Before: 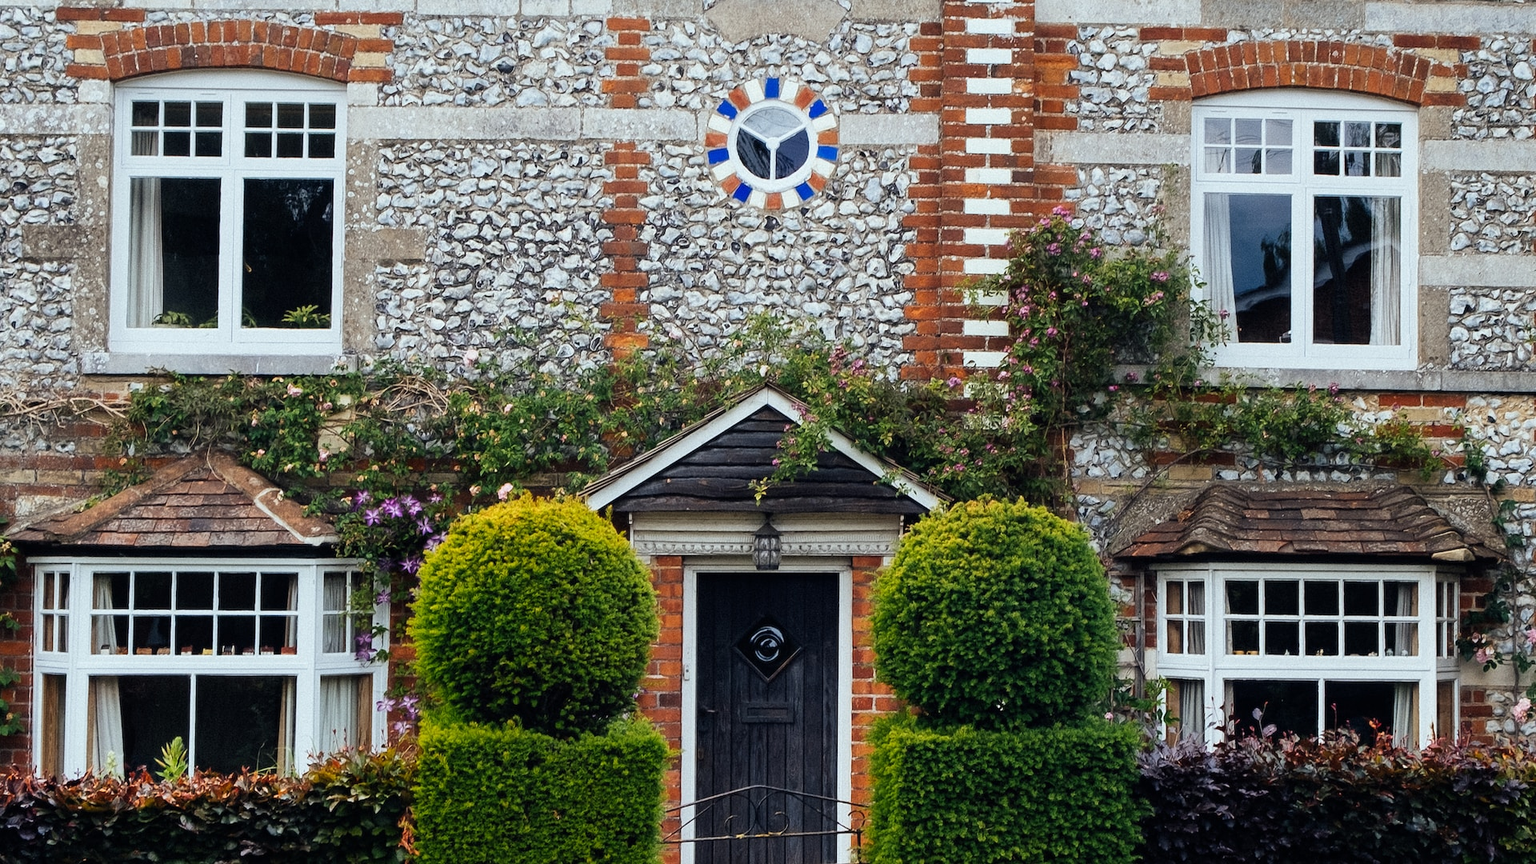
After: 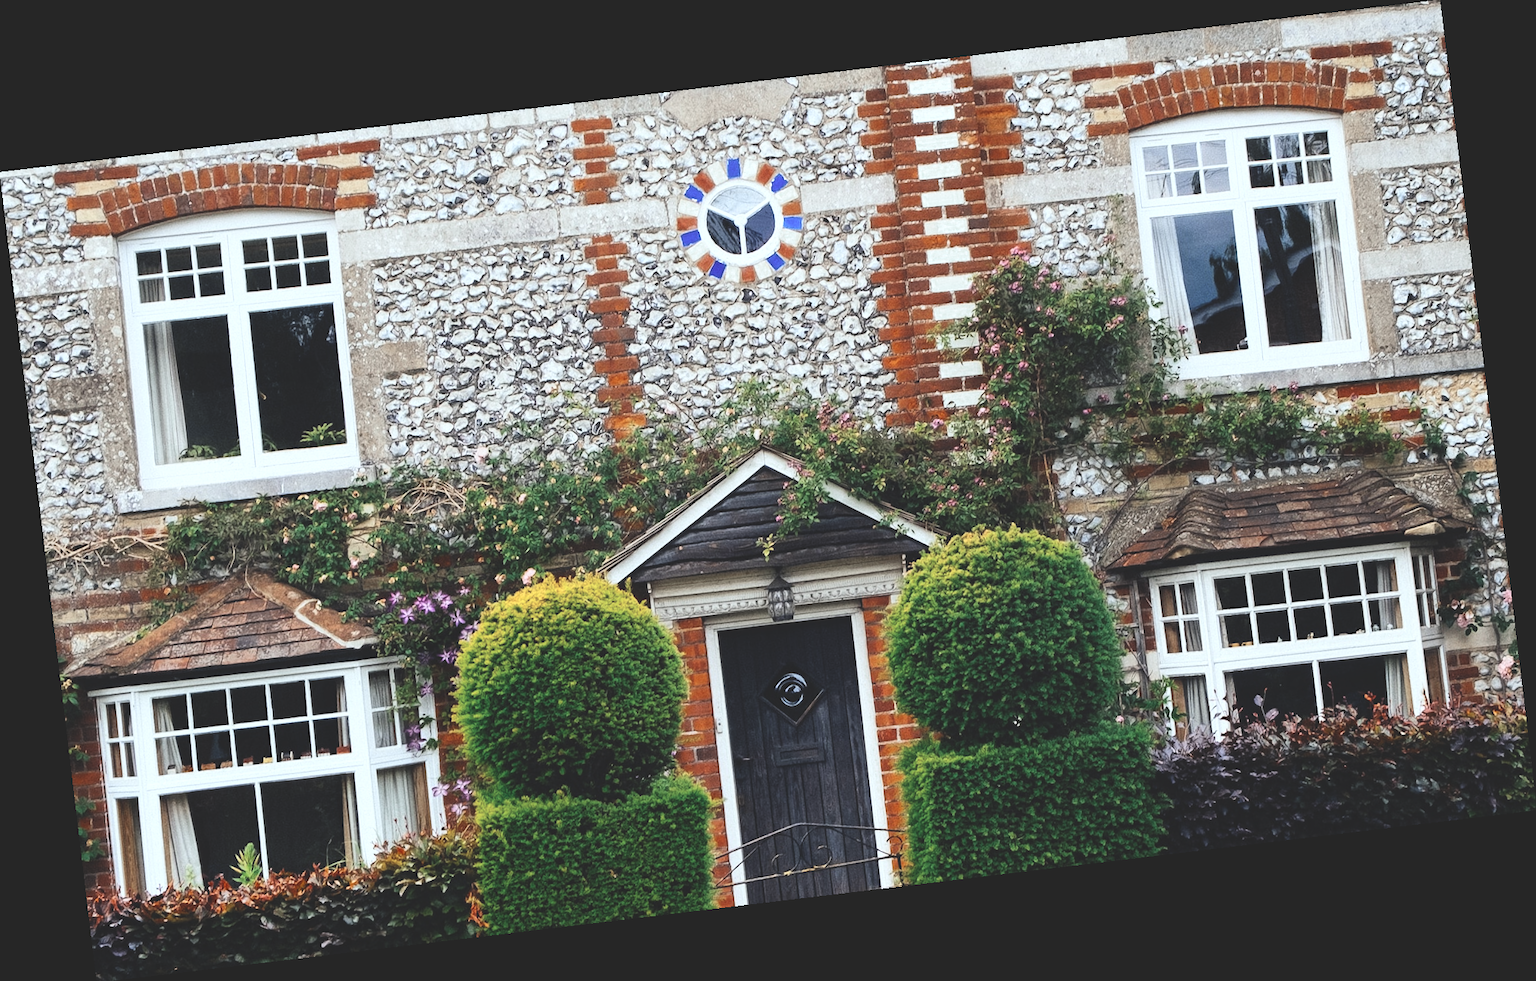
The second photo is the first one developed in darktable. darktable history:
contrast brightness saturation: contrast 0.2, brightness 0.16, saturation 0.22
color zones: curves: ch0 [(0, 0.5) (0.125, 0.4) (0.25, 0.5) (0.375, 0.4) (0.5, 0.4) (0.625, 0.6) (0.75, 0.6) (0.875, 0.5)]; ch1 [(0, 0.35) (0.125, 0.45) (0.25, 0.35) (0.375, 0.35) (0.5, 0.35) (0.625, 0.35) (0.75, 0.45) (0.875, 0.35)]; ch2 [(0, 0.6) (0.125, 0.5) (0.25, 0.5) (0.375, 0.6) (0.5, 0.6) (0.625, 0.5) (0.75, 0.5) (0.875, 0.5)]
rotate and perspective: rotation -6.83°, automatic cropping off
exposure: black level correction -0.015, compensate highlight preservation false
